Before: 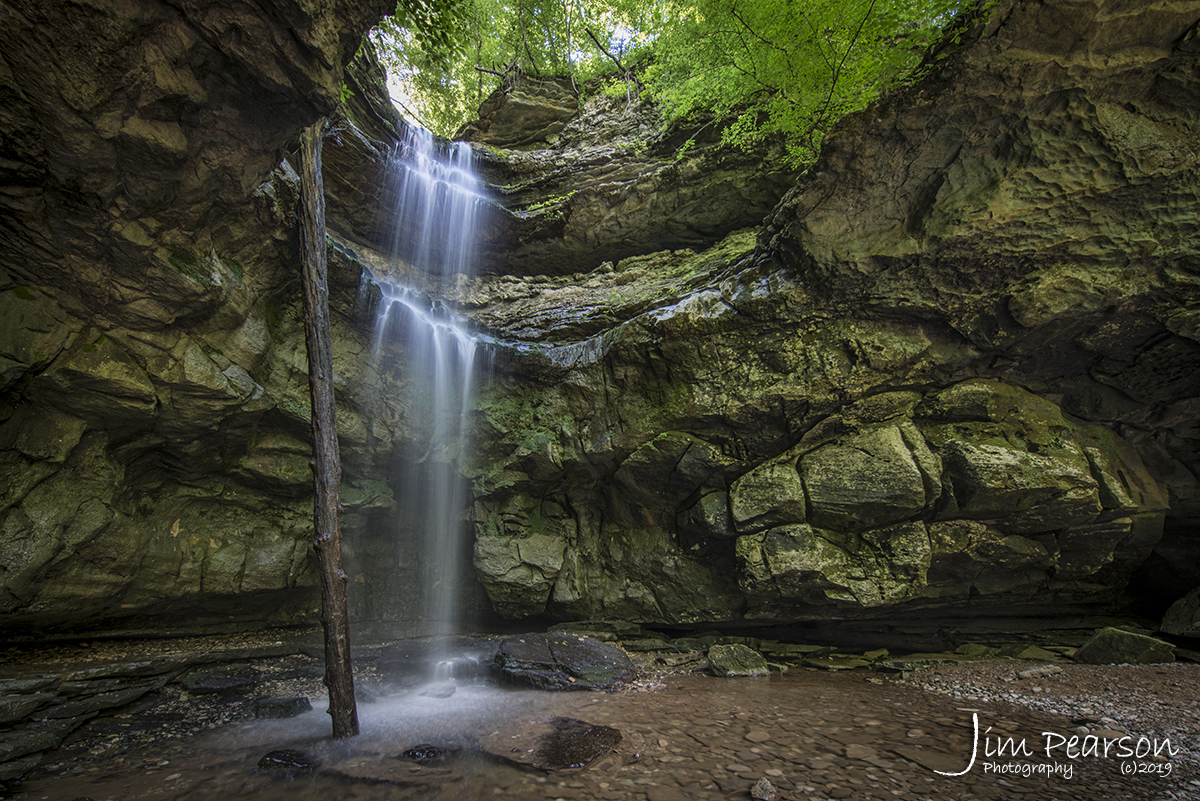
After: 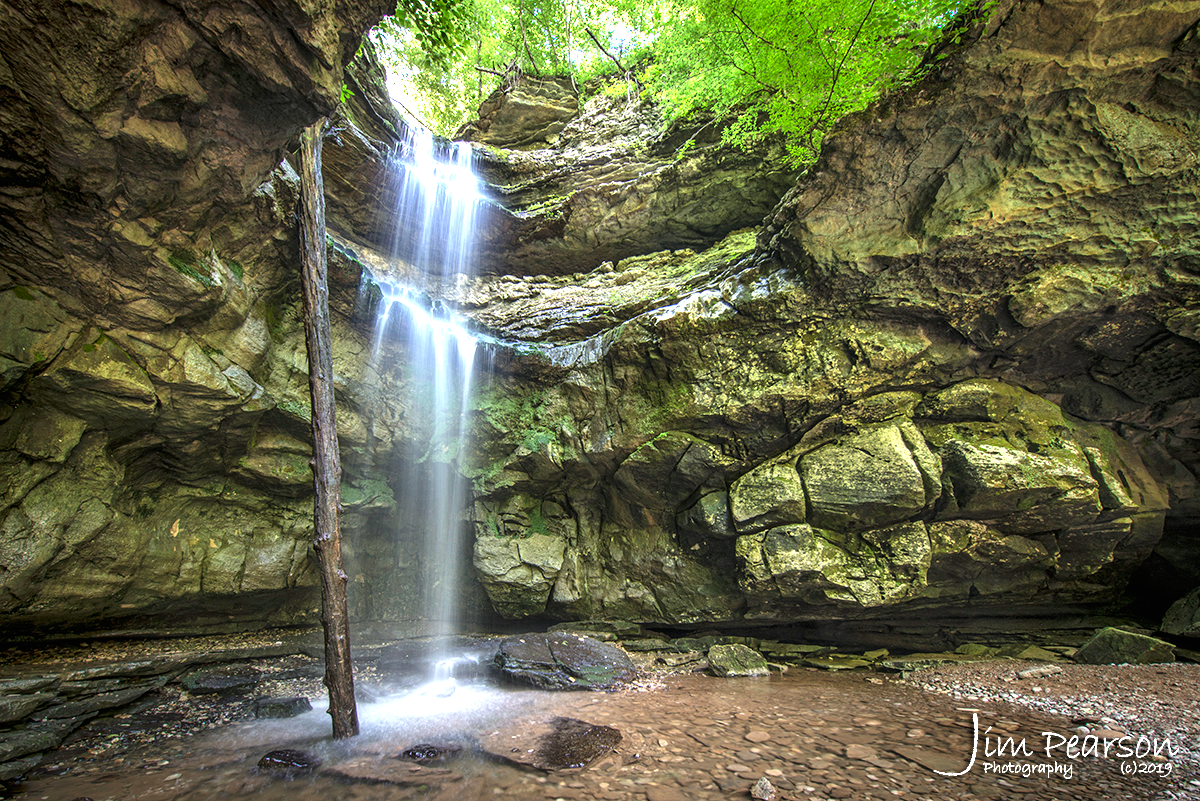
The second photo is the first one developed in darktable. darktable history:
color balance rgb: on, module defaults
exposure: black level correction 0, exposure 1.6 EV, compensate exposure bias true, compensate highlight preservation false
